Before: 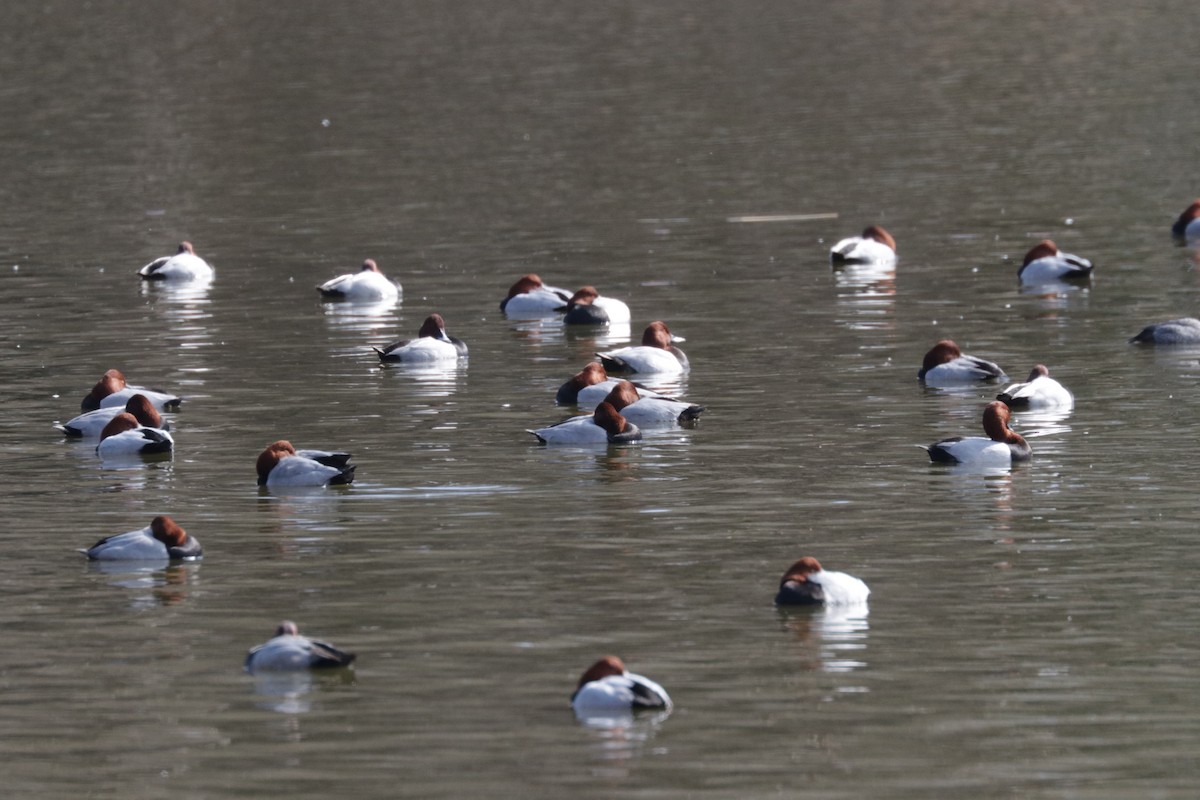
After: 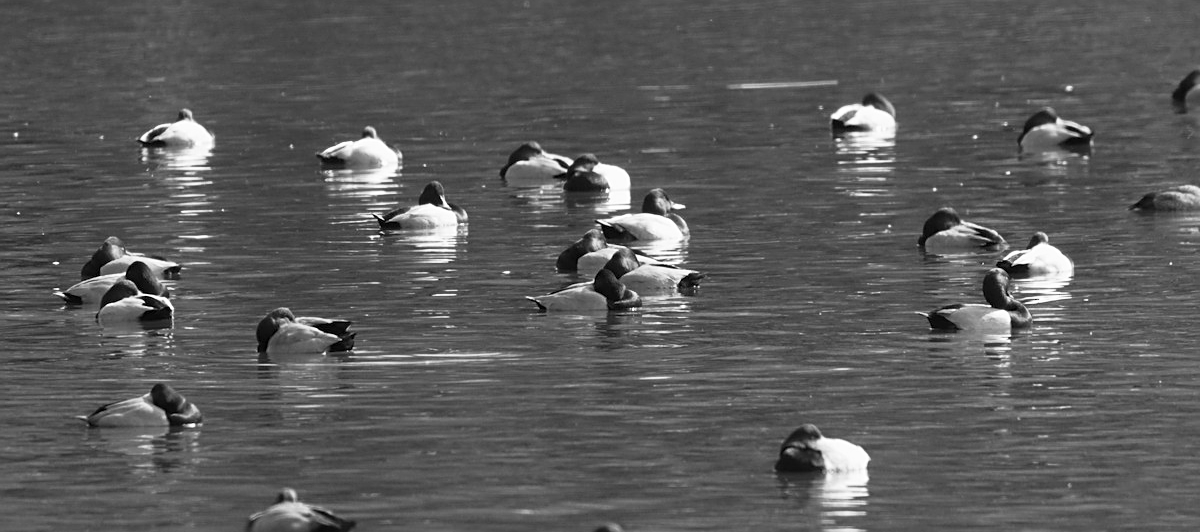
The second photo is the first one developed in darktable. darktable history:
sharpen: on, module defaults
monochrome: a -6.99, b 35.61, size 1.4
base curve: curves: ch0 [(0, 0) (0.257, 0.25) (0.482, 0.586) (0.757, 0.871) (1, 1)]
crop: top 16.727%, bottom 16.727%
